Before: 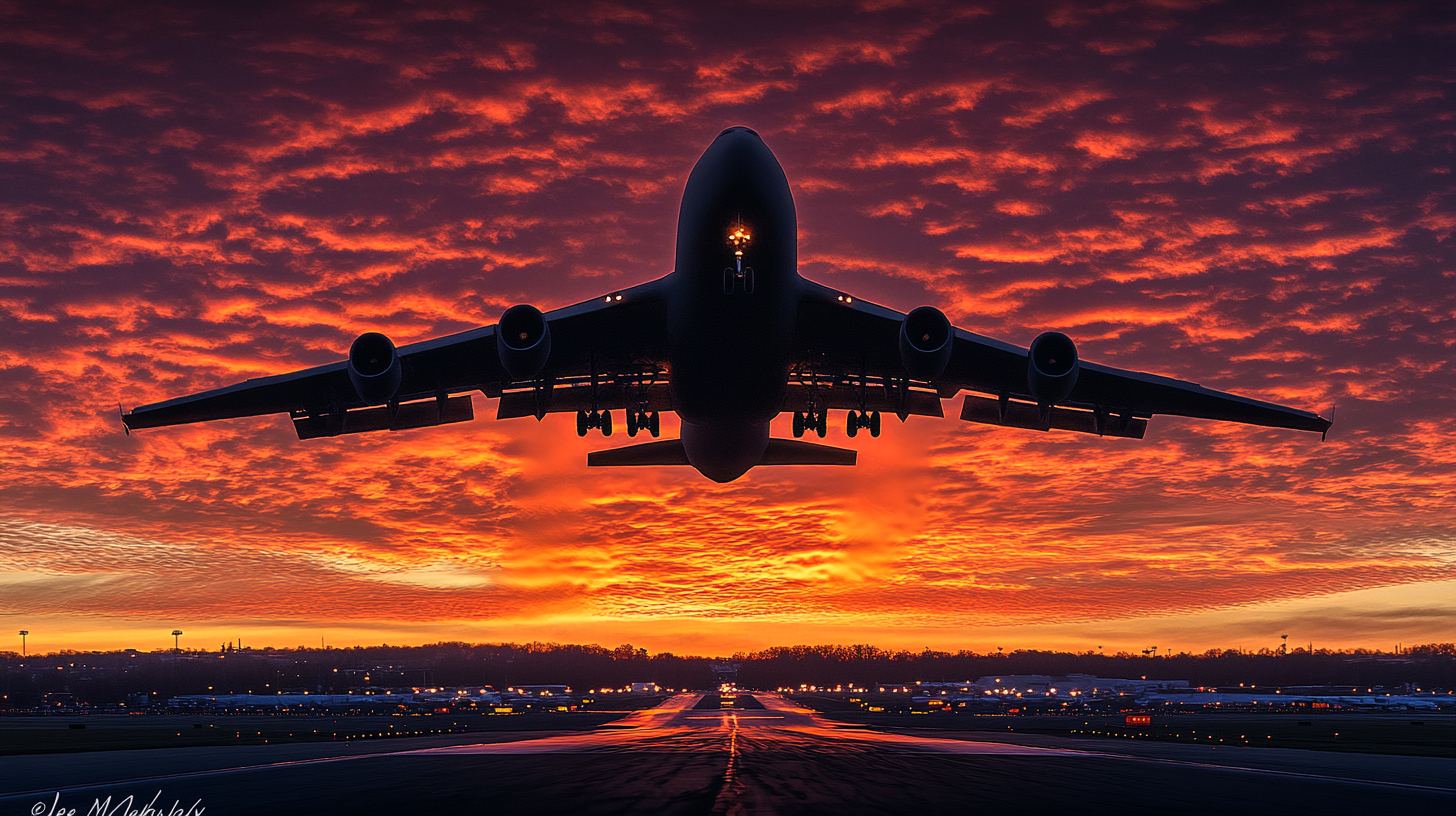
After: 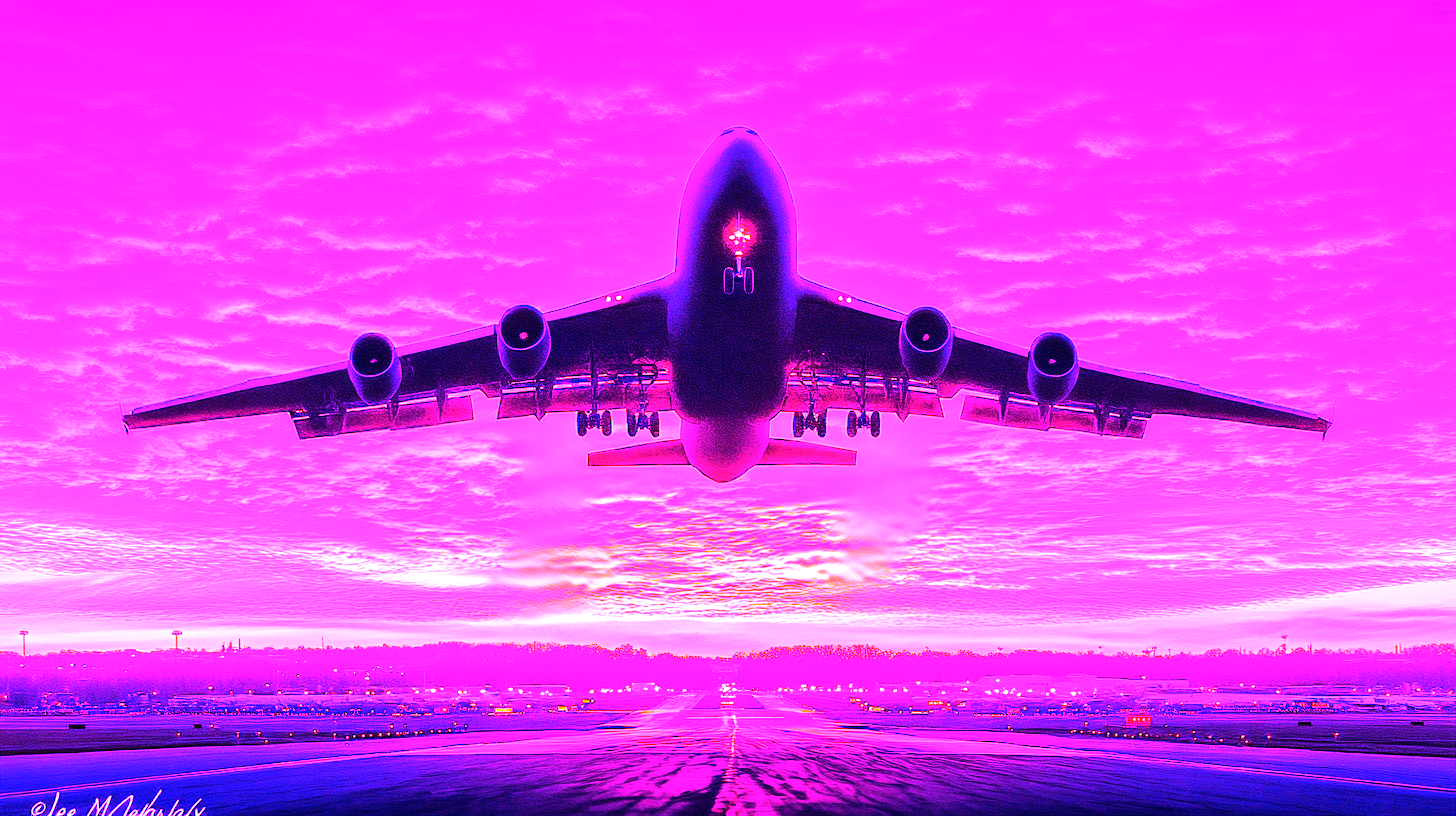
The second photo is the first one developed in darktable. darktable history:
white balance: red 8, blue 8
tone equalizer: -8 EV -0.75 EV, -7 EV -0.7 EV, -6 EV -0.6 EV, -5 EV -0.4 EV, -3 EV 0.4 EV, -2 EV 0.6 EV, -1 EV 0.7 EV, +0 EV 0.75 EV, edges refinement/feathering 500, mask exposure compensation -1.57 EV, preserve details no
